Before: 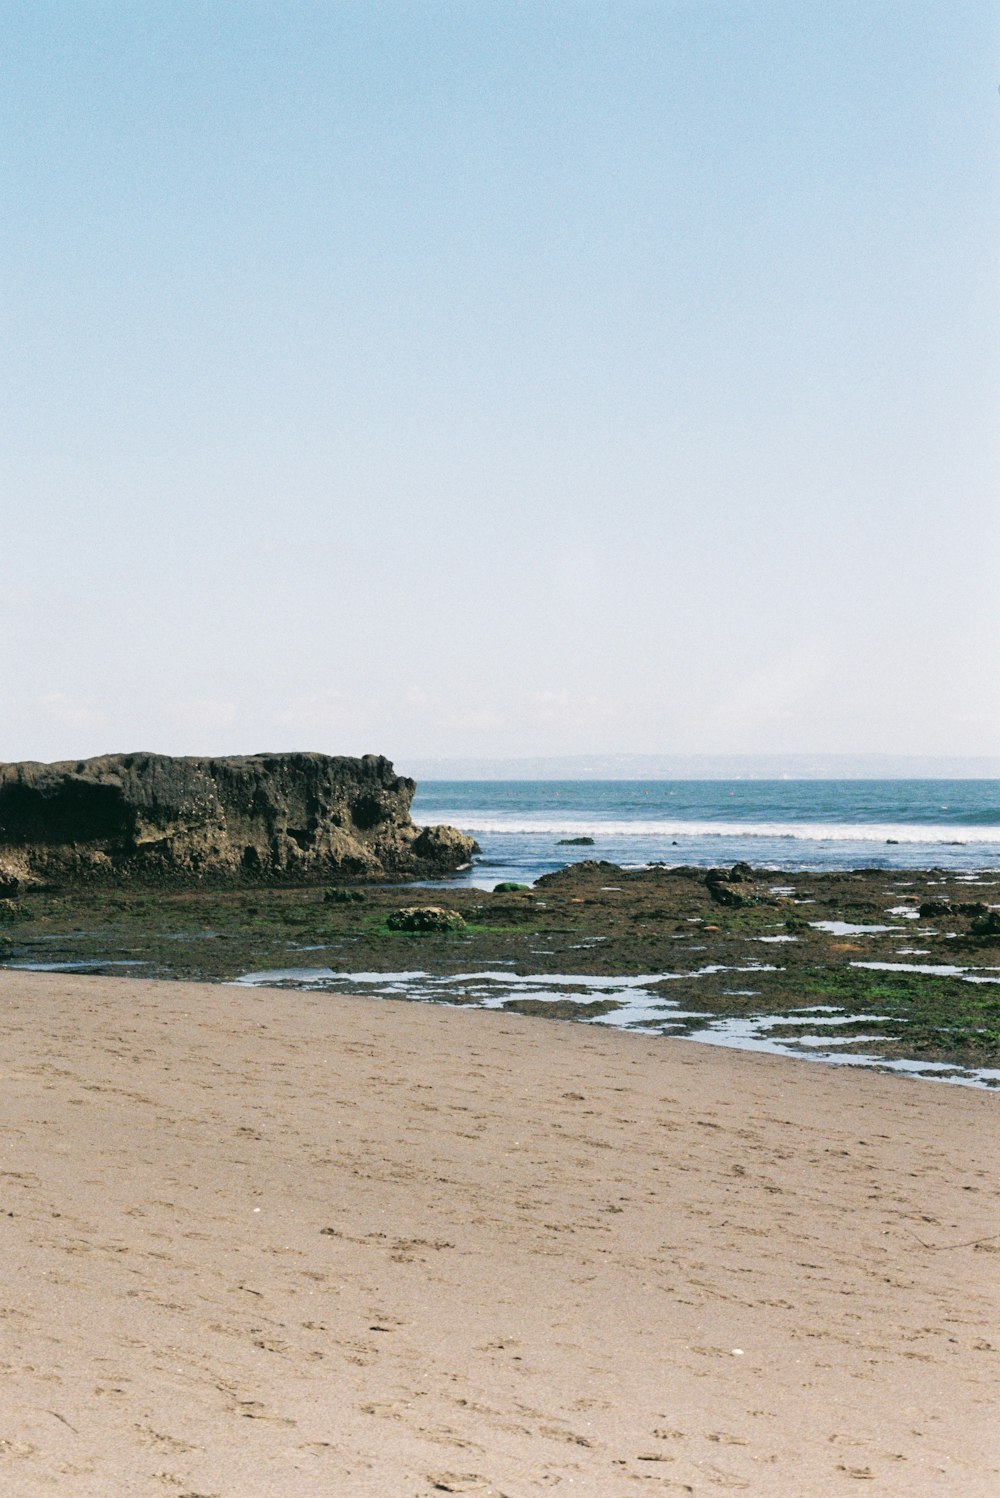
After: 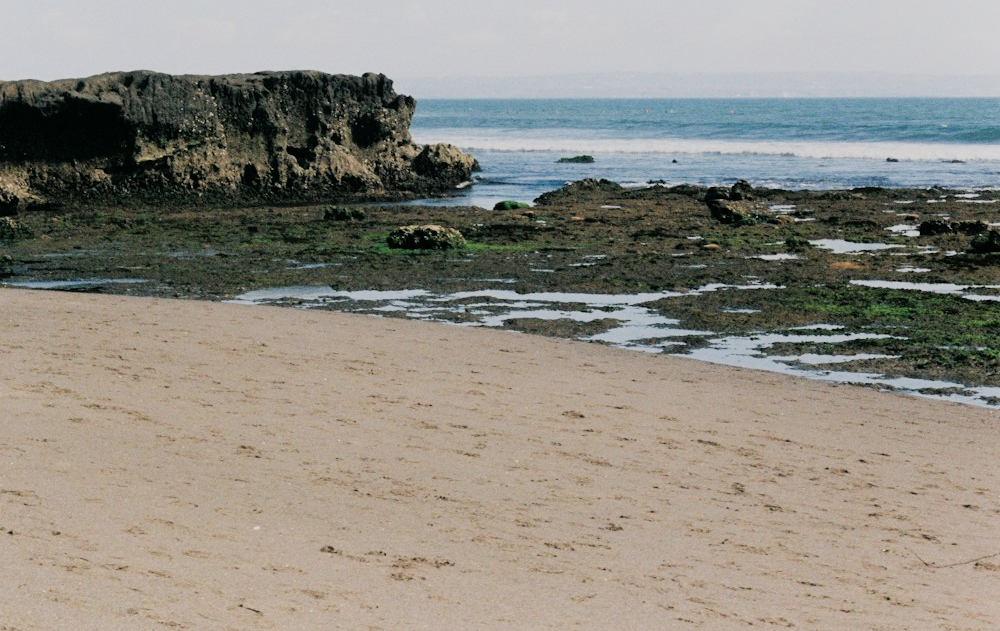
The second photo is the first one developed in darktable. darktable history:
crop: top 45.58%, bottom 12.249%
shadows and highlights: shadows 1.13, highlights 41.83
filmic rgb: black relative exposure -7.11 EV, white relative exposure 5.36 EV, hardness 3.03, iterations of high-quality reconstruction 0
